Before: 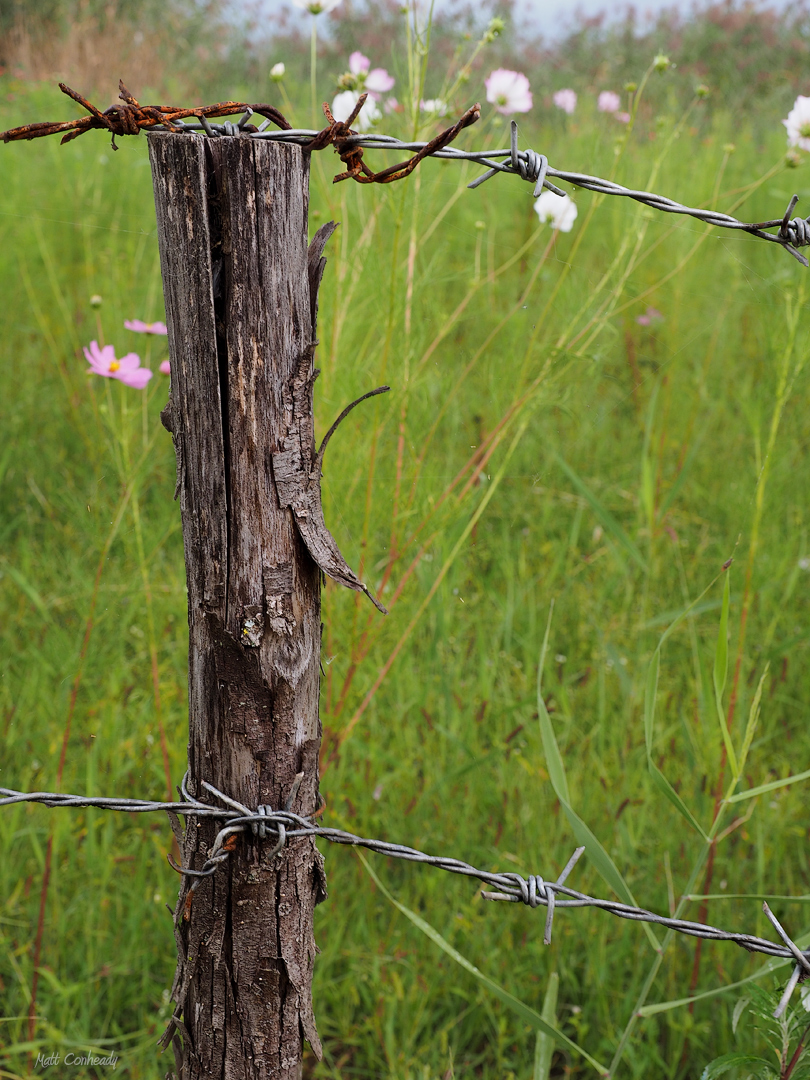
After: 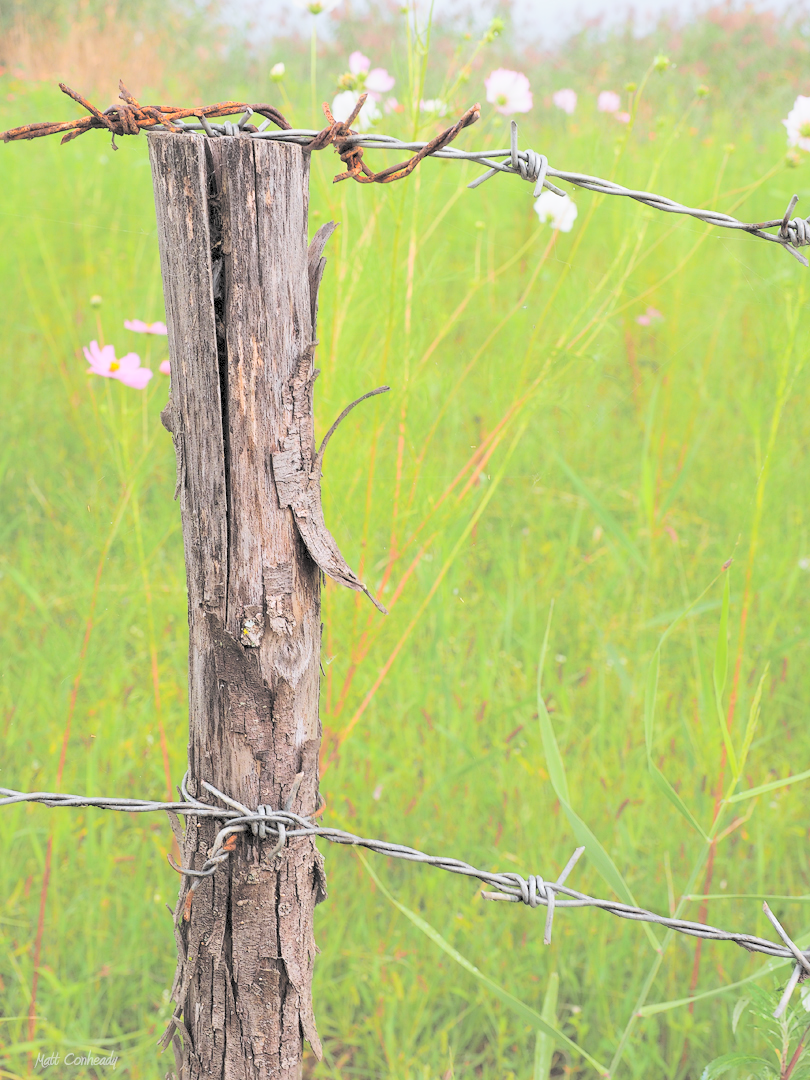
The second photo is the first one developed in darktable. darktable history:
contrast brightness saturation: brightness 1
color zones: curves: ch1 [(0.25, 0.61) (0.75, 0.248)]
